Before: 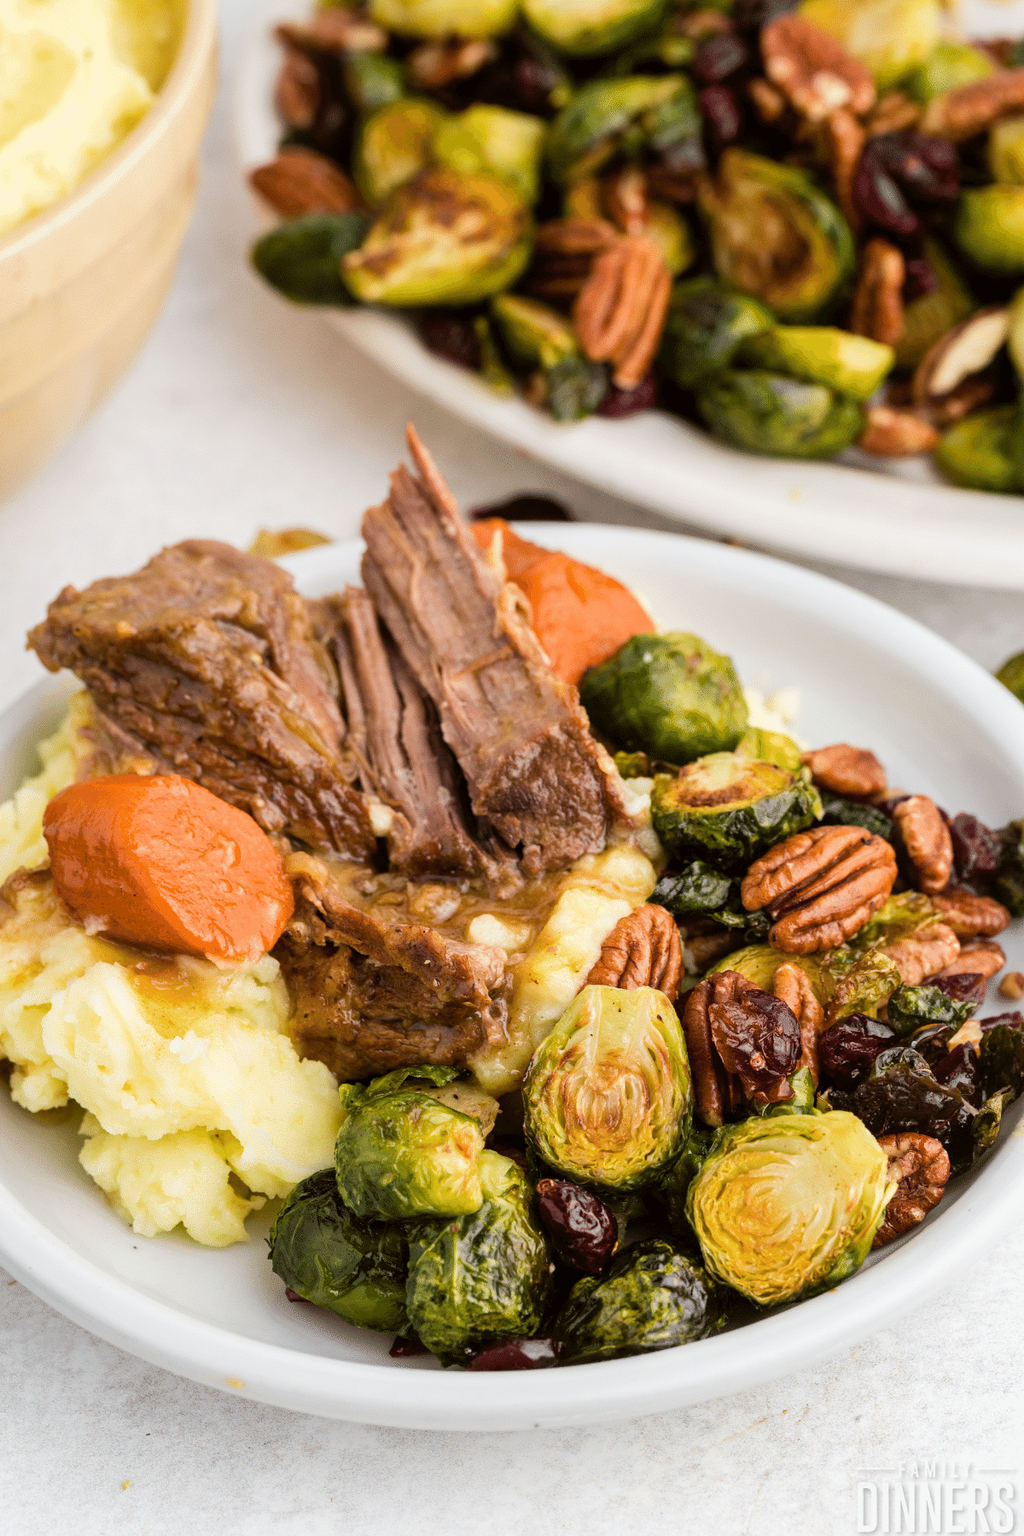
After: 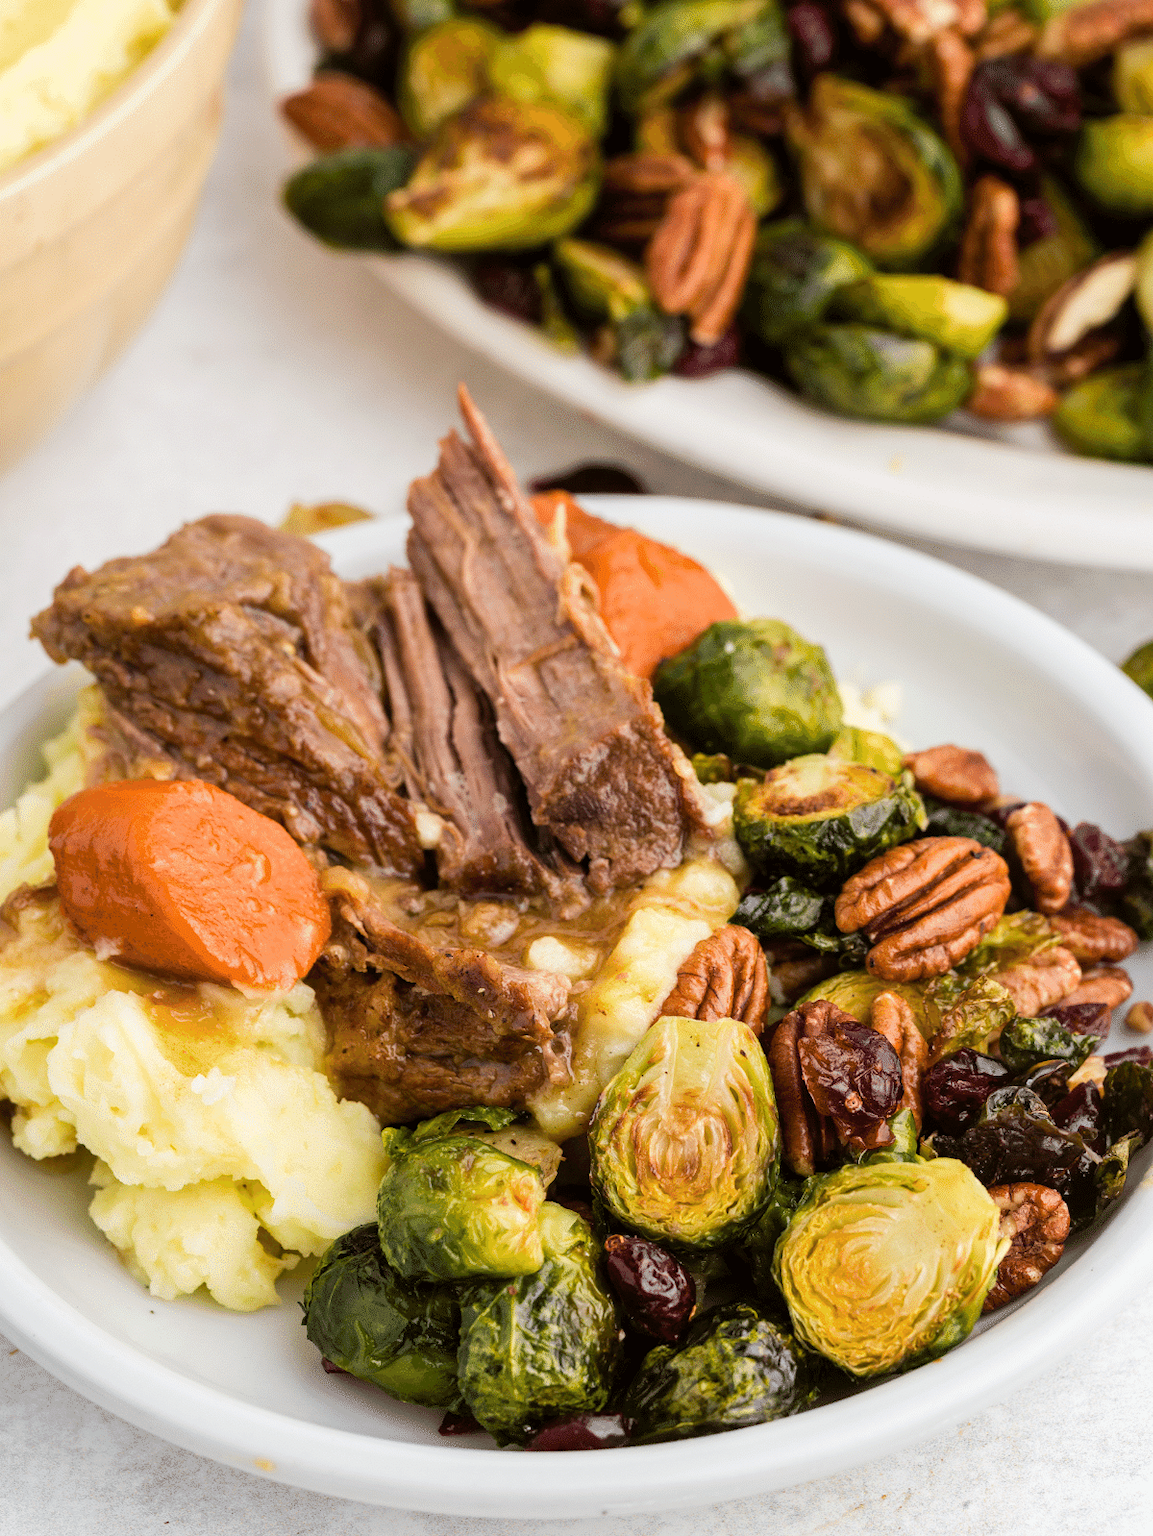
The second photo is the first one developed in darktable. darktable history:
crop and rotate: top 5.444%, bottom 5.77%
